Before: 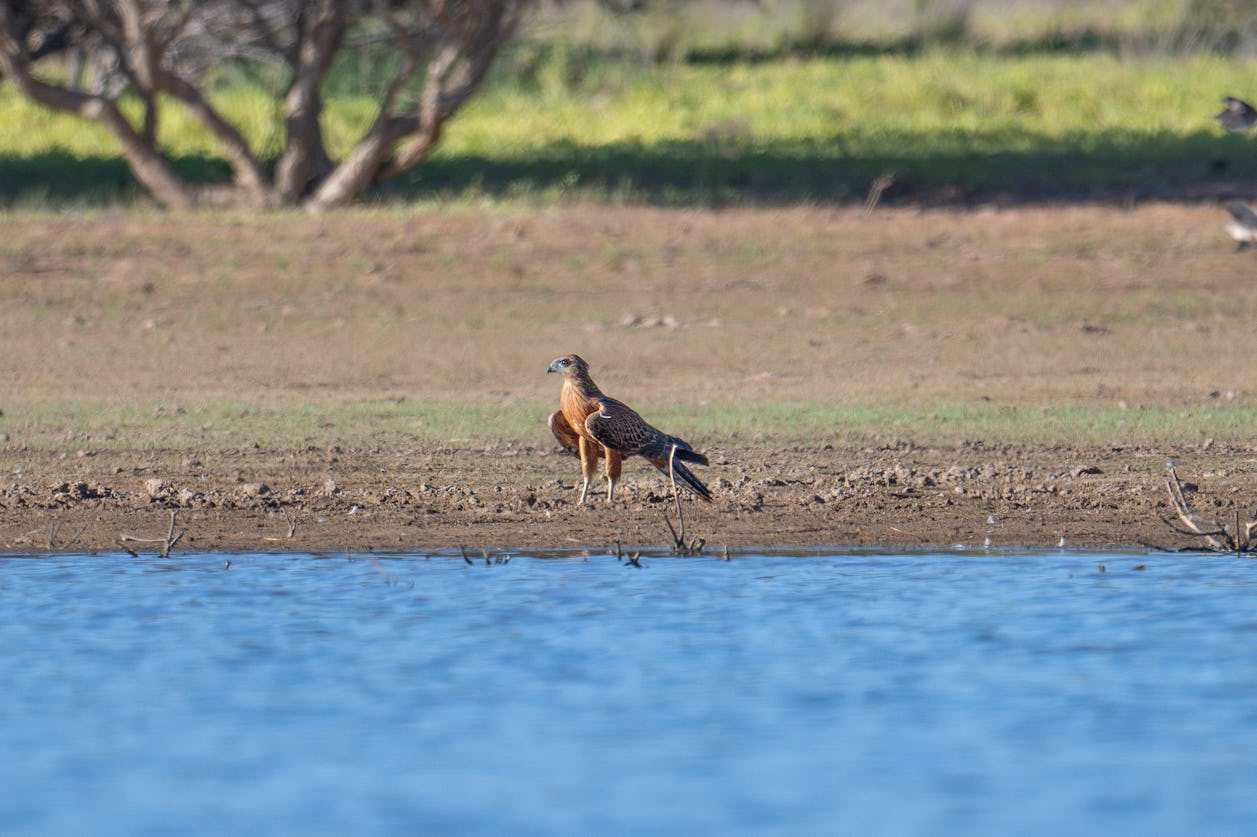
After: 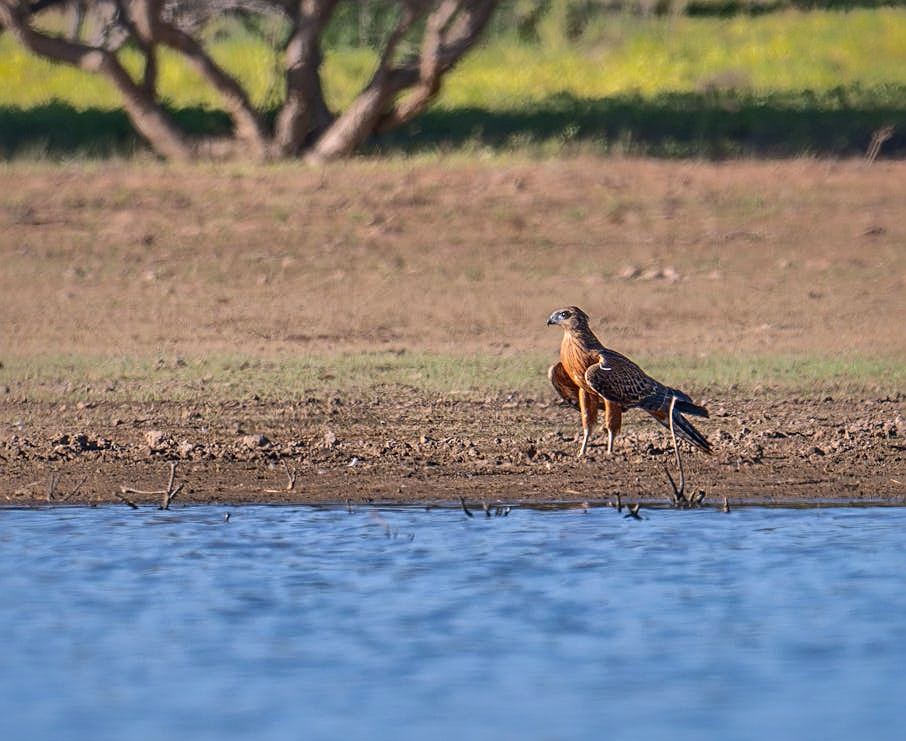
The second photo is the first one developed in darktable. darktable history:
crop: top 5.78%, right 27.889%, bottom 5.647%
contrast brightness saturation: contrast 0.288
local contrast: detail 109%
sharpen: on, module defaults
shadows and highlights: shadows 38.64, highlights -76.31
color correction: highlights a* 7.85, highlights b* 3.83
base curve: preserve colors none
